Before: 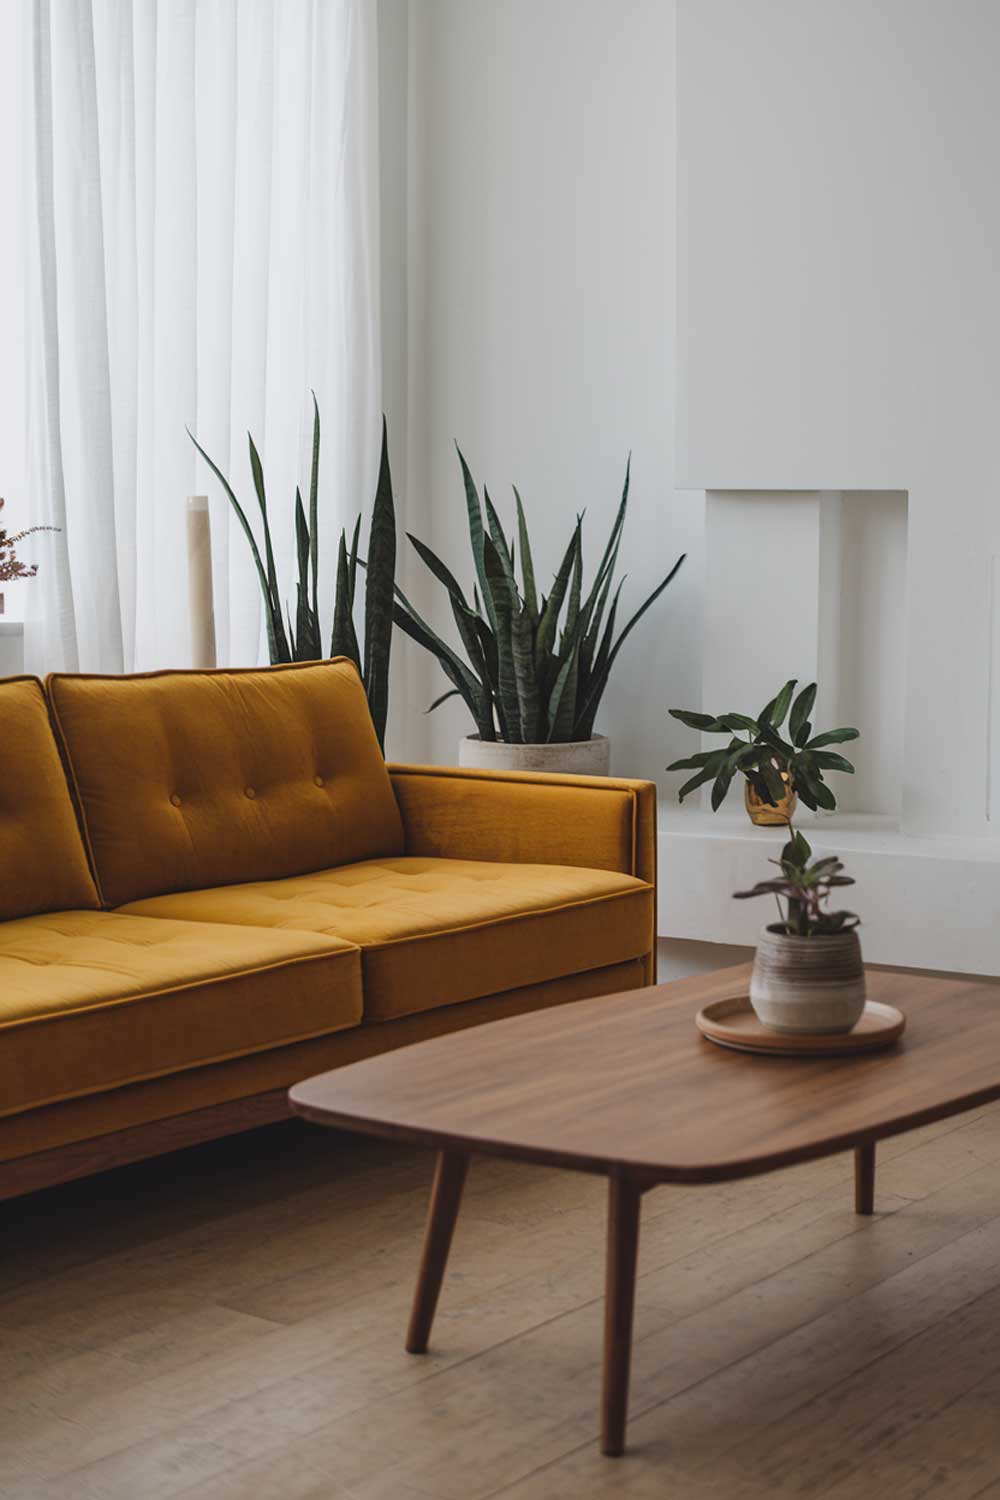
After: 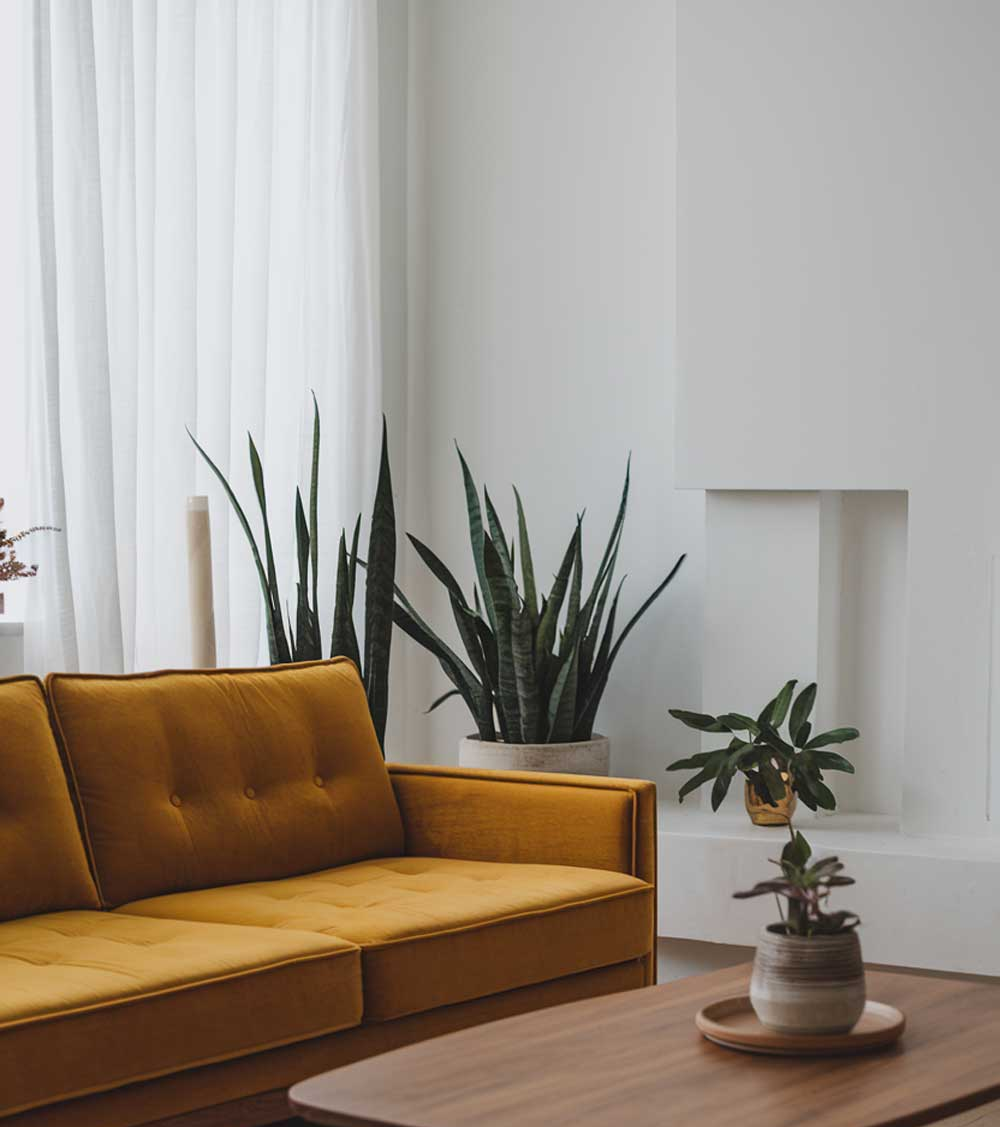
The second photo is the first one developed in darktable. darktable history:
crop: bottom 24.817%
